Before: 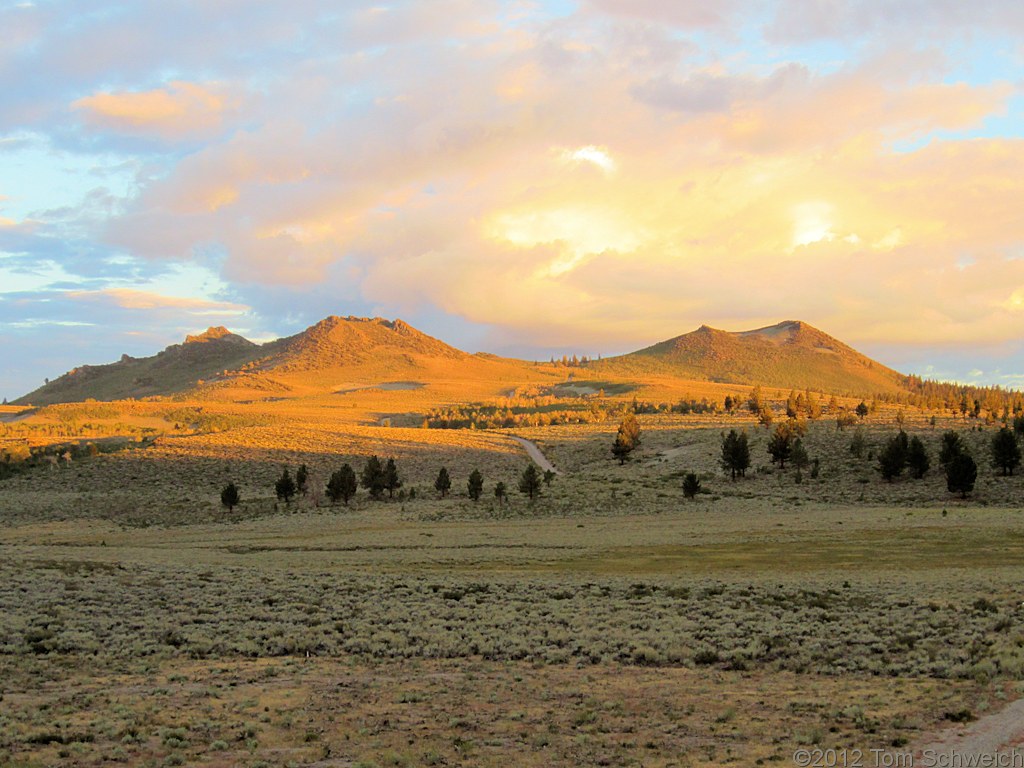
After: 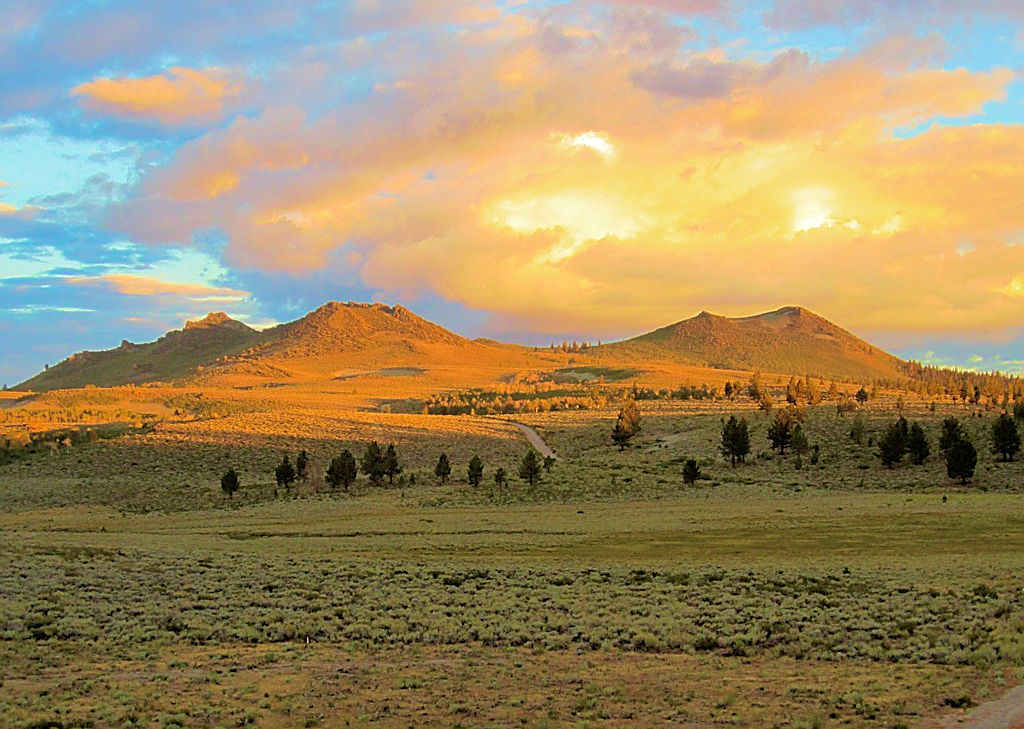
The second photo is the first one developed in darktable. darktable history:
shadows and highlights: on, module defaults
base curve: curves: ch0 [(0, 0) (0.303, 0.277) (1, 1)], preserve colors none
sharpen: amount 0.542
crop and rotate: top 1.888%, bottom 3.118%
velvia: strength 73.34%
